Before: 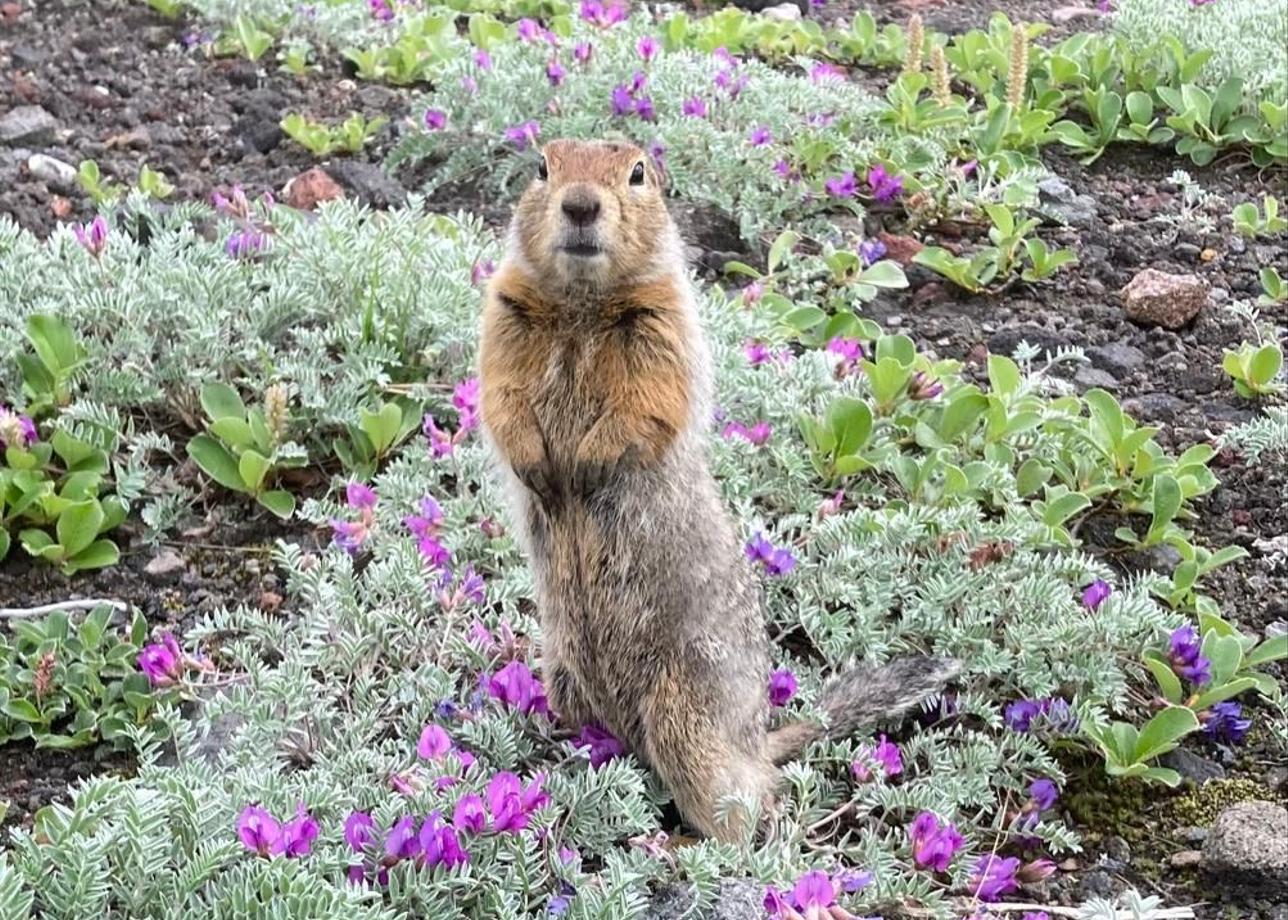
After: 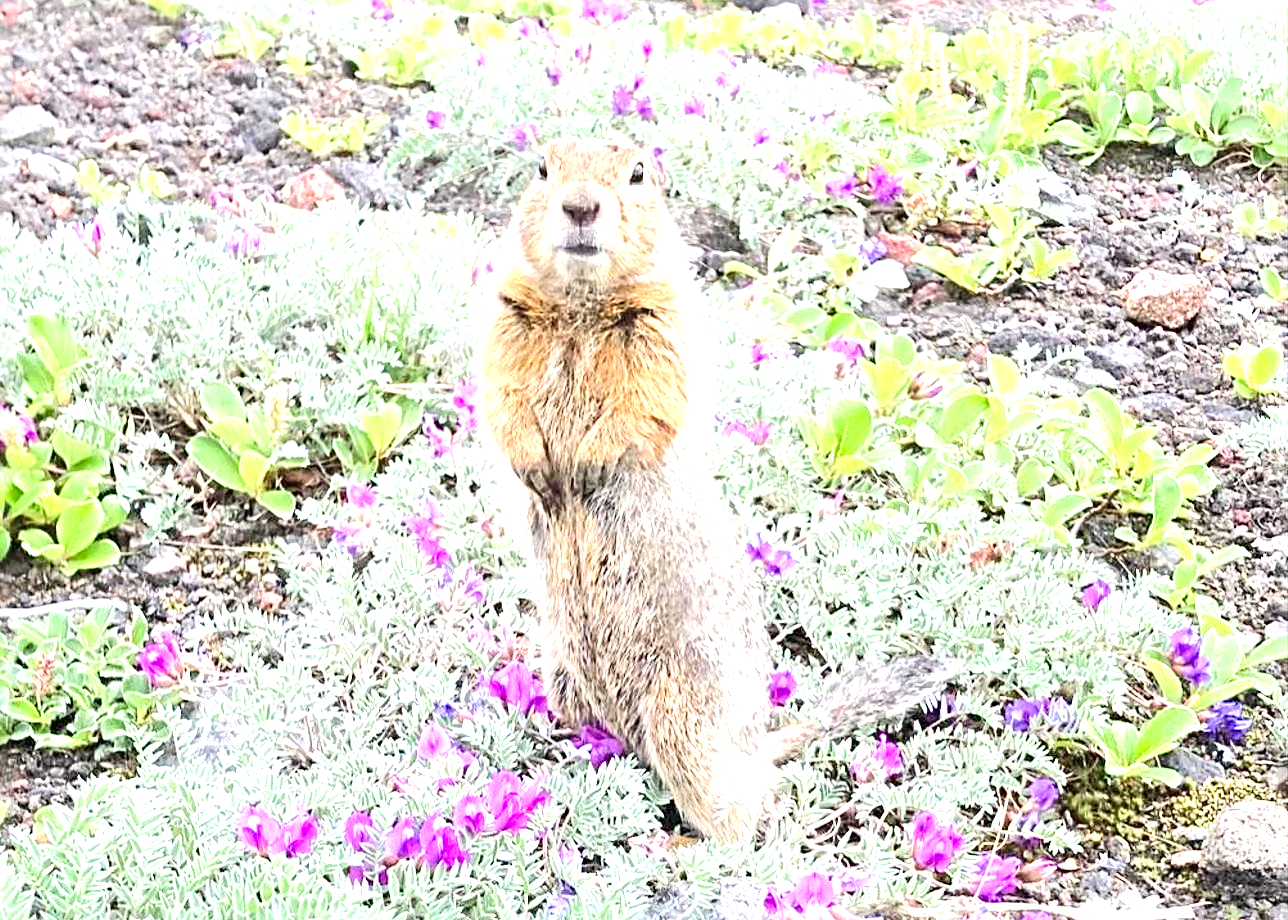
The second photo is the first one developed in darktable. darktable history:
tone equalizer: -8 EV 1.96 EV, -7 EV 1.96 EV, -6 EV 1.97 EV, -5 EV 1.99 EV, -4 EV 1.96 EV, -3 EV 1.5 EV, -2 EV 0.998 EV, -1 EV 0.521 EV, edges refinement/feathering 500, mask exposure compensation -1.57 EV, preserve details no
exposure: black level correction 0, exposure 0.69 EV, compensate highlight preservation false
sharpen: radius 4.862
local contrast: mode bilateral grid, contrast 21, coarseness 50, detail 132%, midtone range 0.2
